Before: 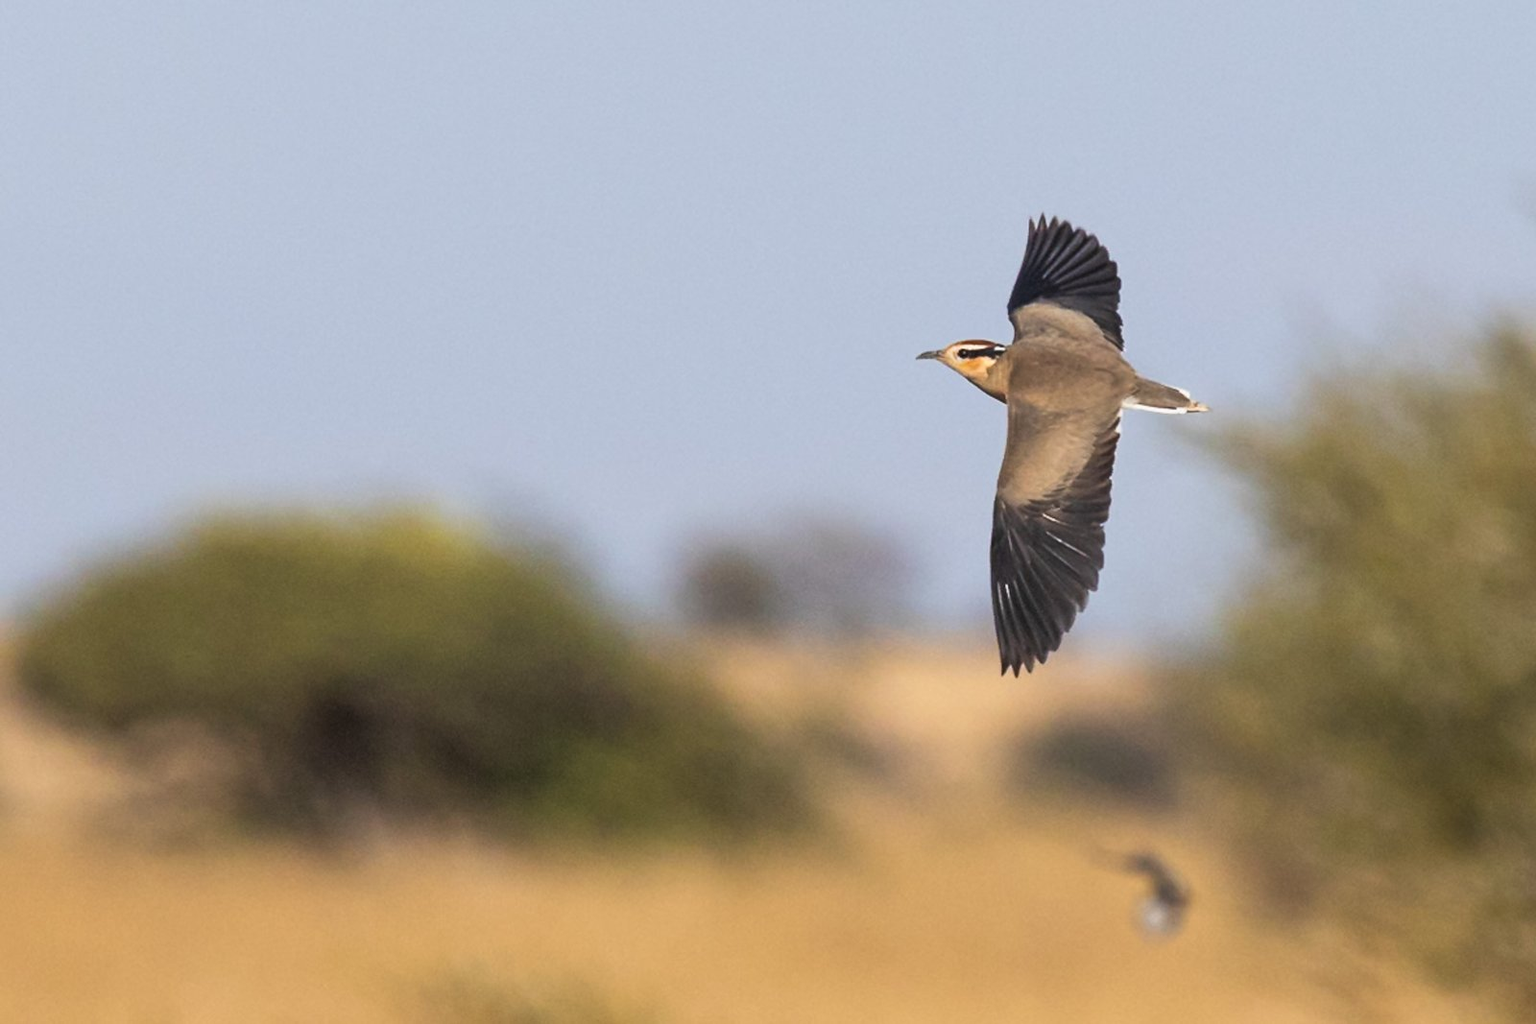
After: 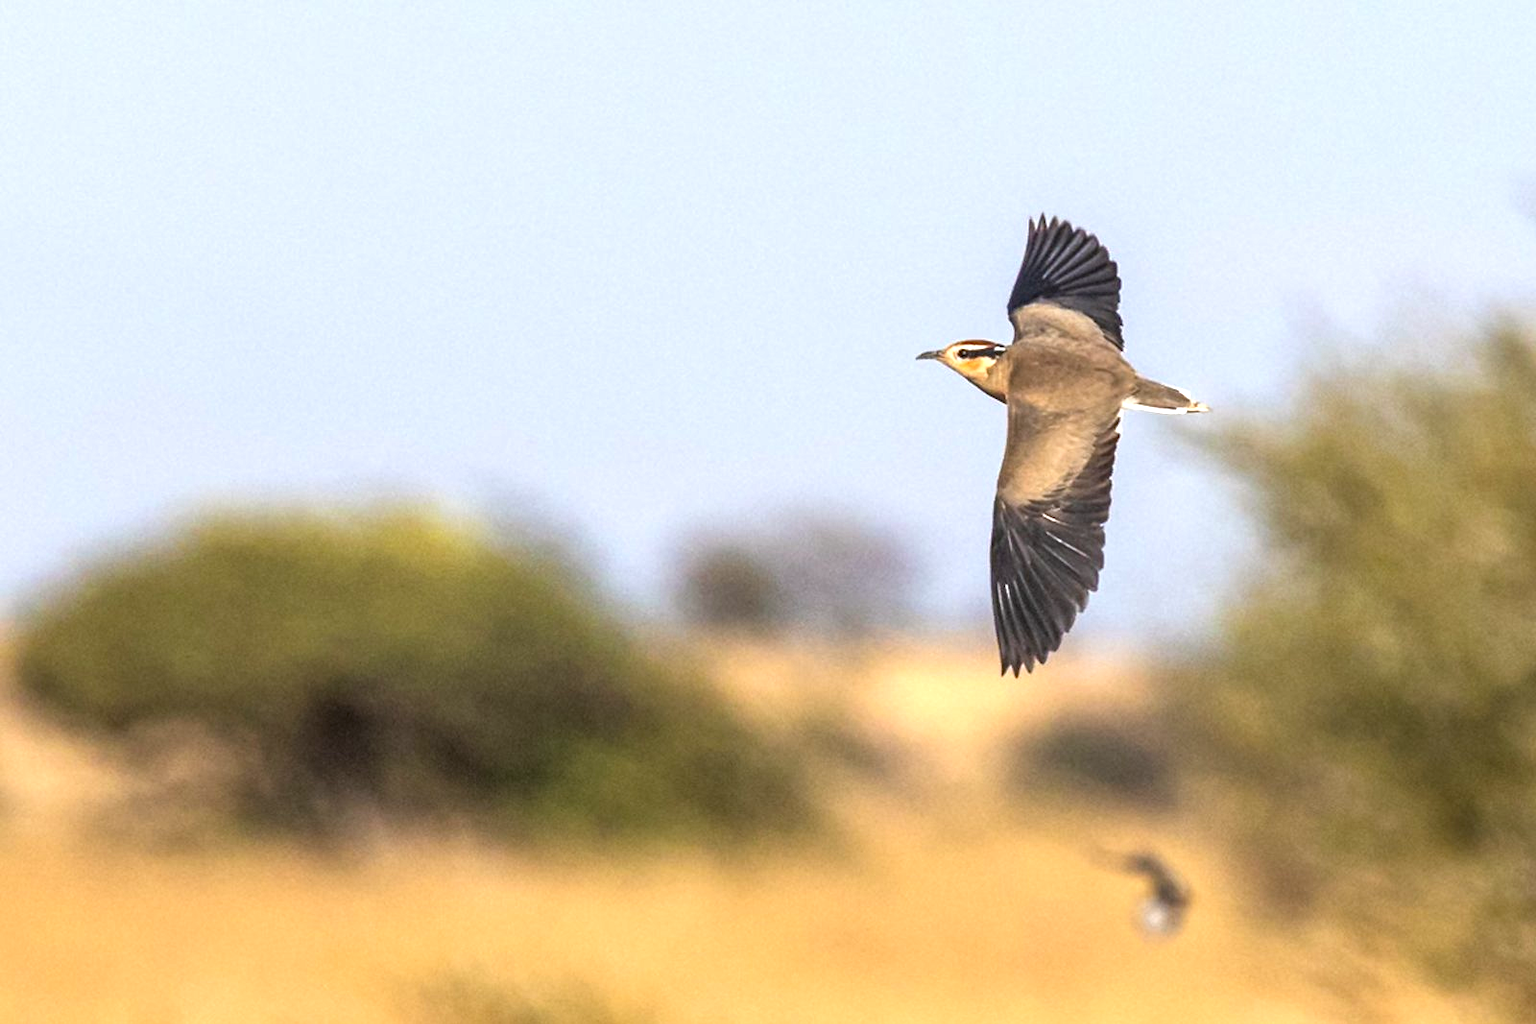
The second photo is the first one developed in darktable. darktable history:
local contrast: on, module defaults
exposure: black level correction 0, exposure 0.696 EV, compensate exposure bias true, compensate highlight preservation false
haze removal: compatibility mode true, adaptive false
